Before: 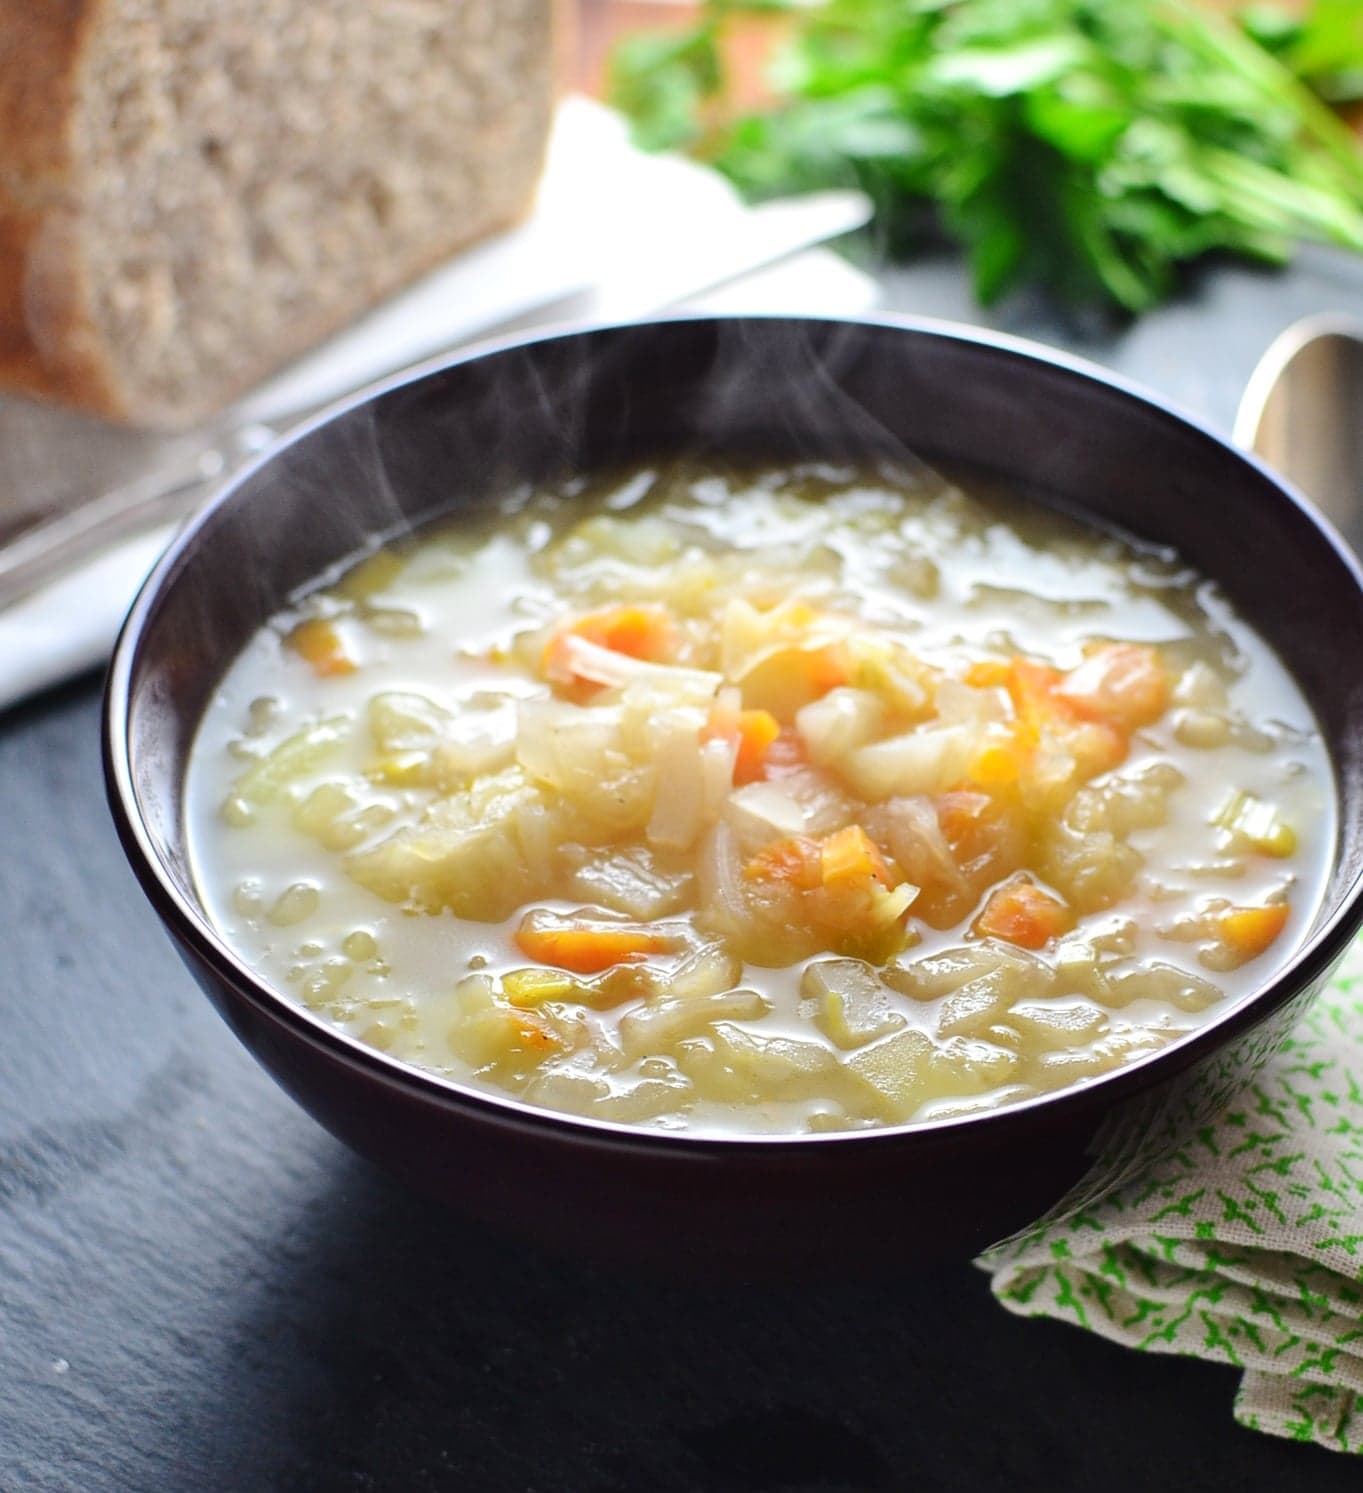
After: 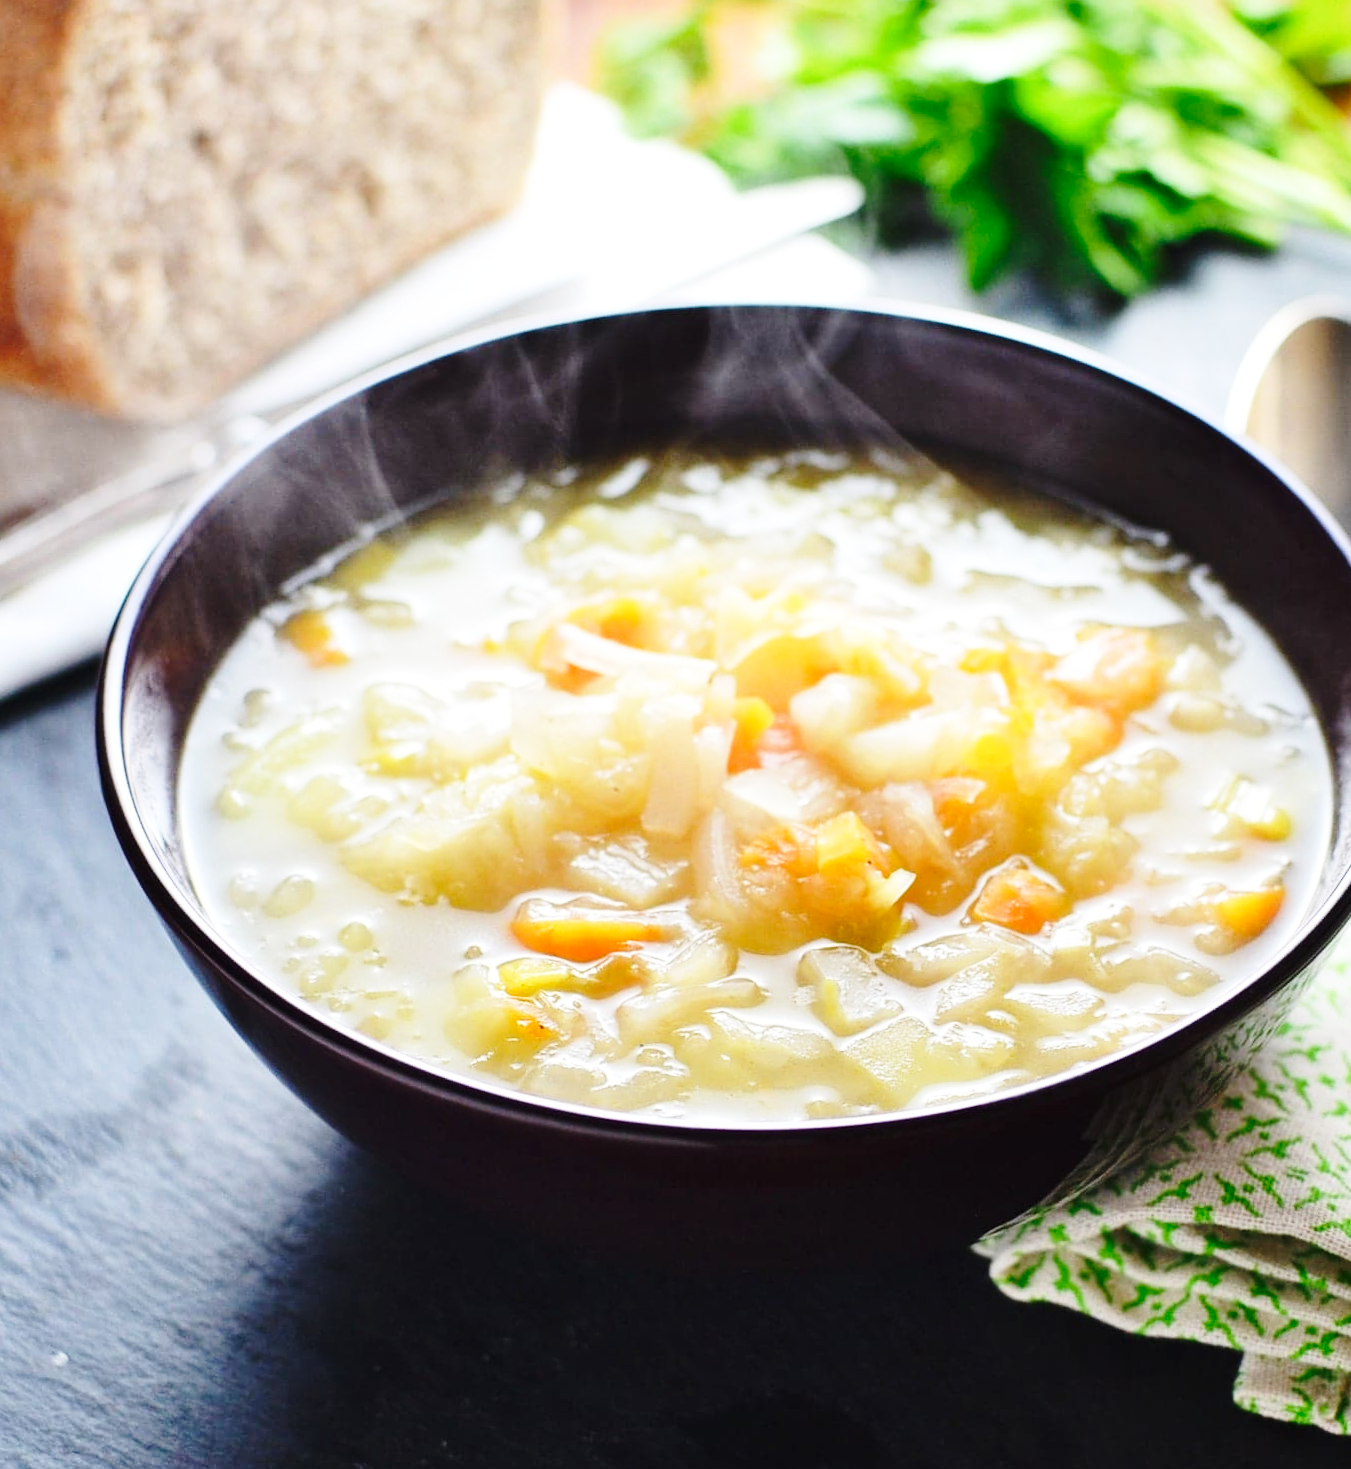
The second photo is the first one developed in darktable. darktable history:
rotate and perspective: rotation -0.45°, automatic cropping original format, crop left 0.008, crop right 0.992, crop top 0.012, crop bottom 0.988
base curve: curves: ch0 [(0, 0) (0.028, 0.03) (0.121, 0.232) (0.46, 0.748) (0.859, 0.968) (1, 1)], preserve colors none
